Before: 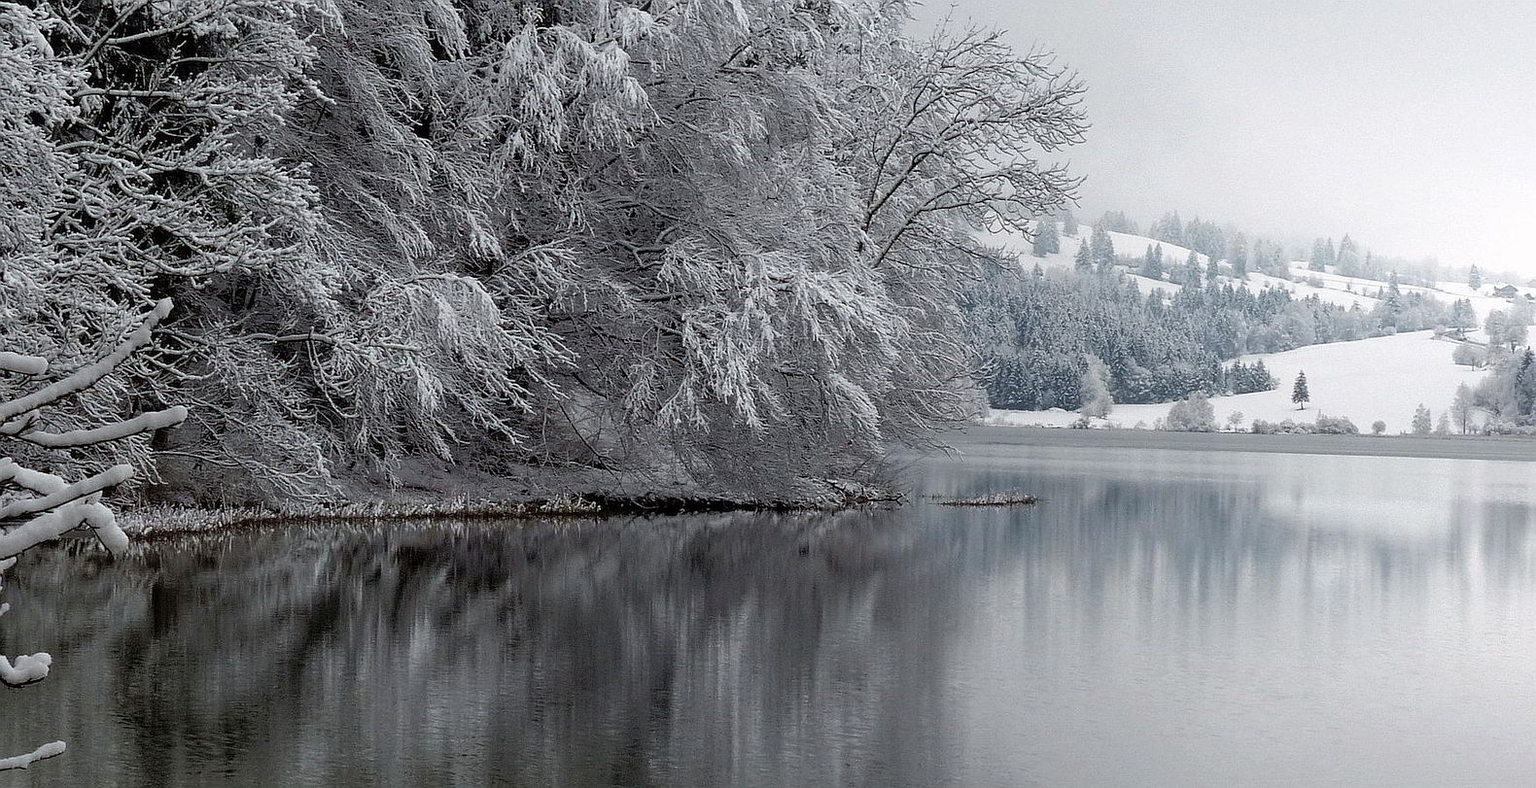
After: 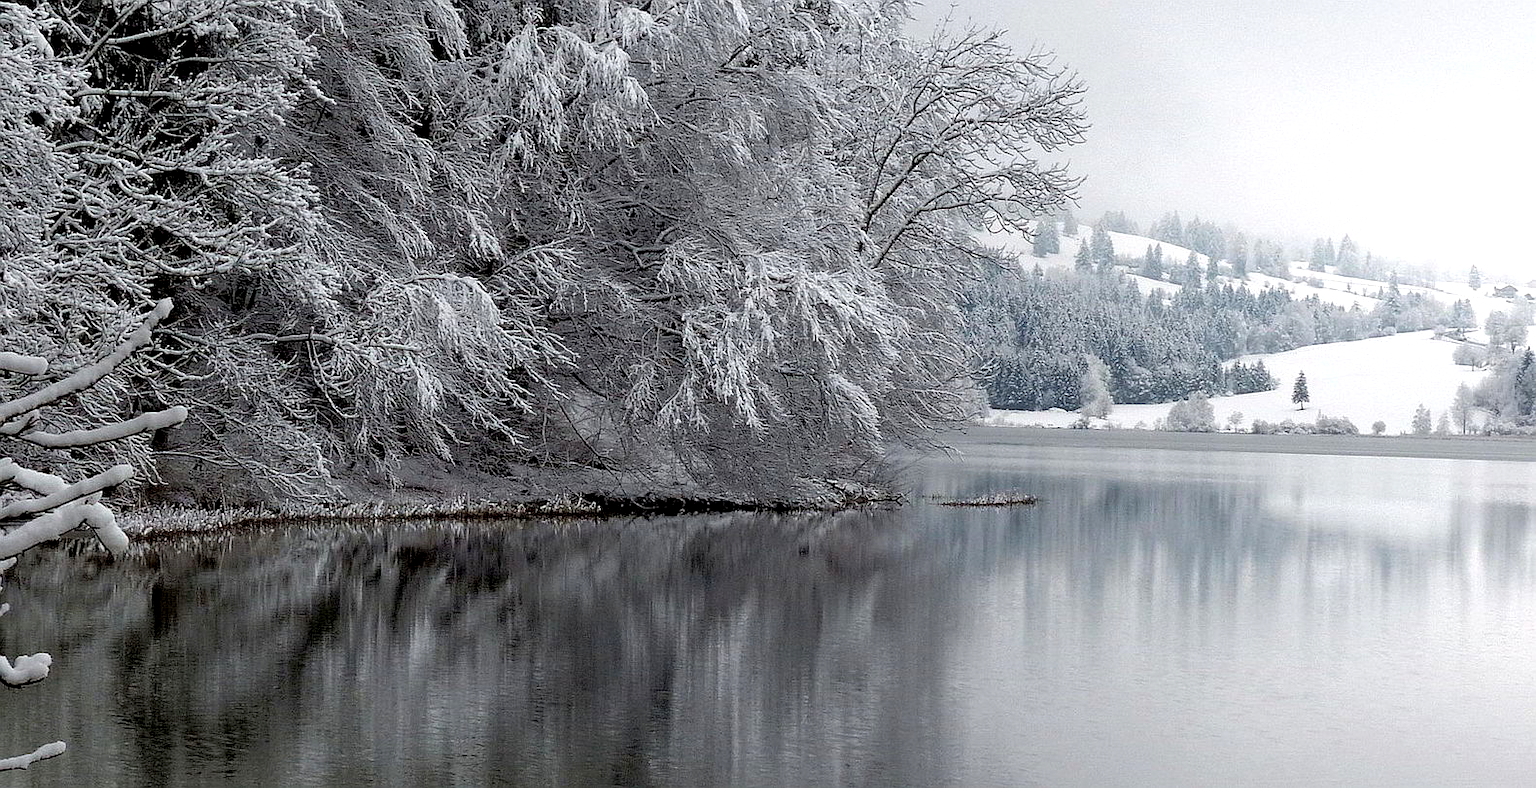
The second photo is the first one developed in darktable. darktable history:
tone equalizer: on, module defaults
exposure: black level correction 0.005, exposure 0.287 EV, compensate highlight preservation false
